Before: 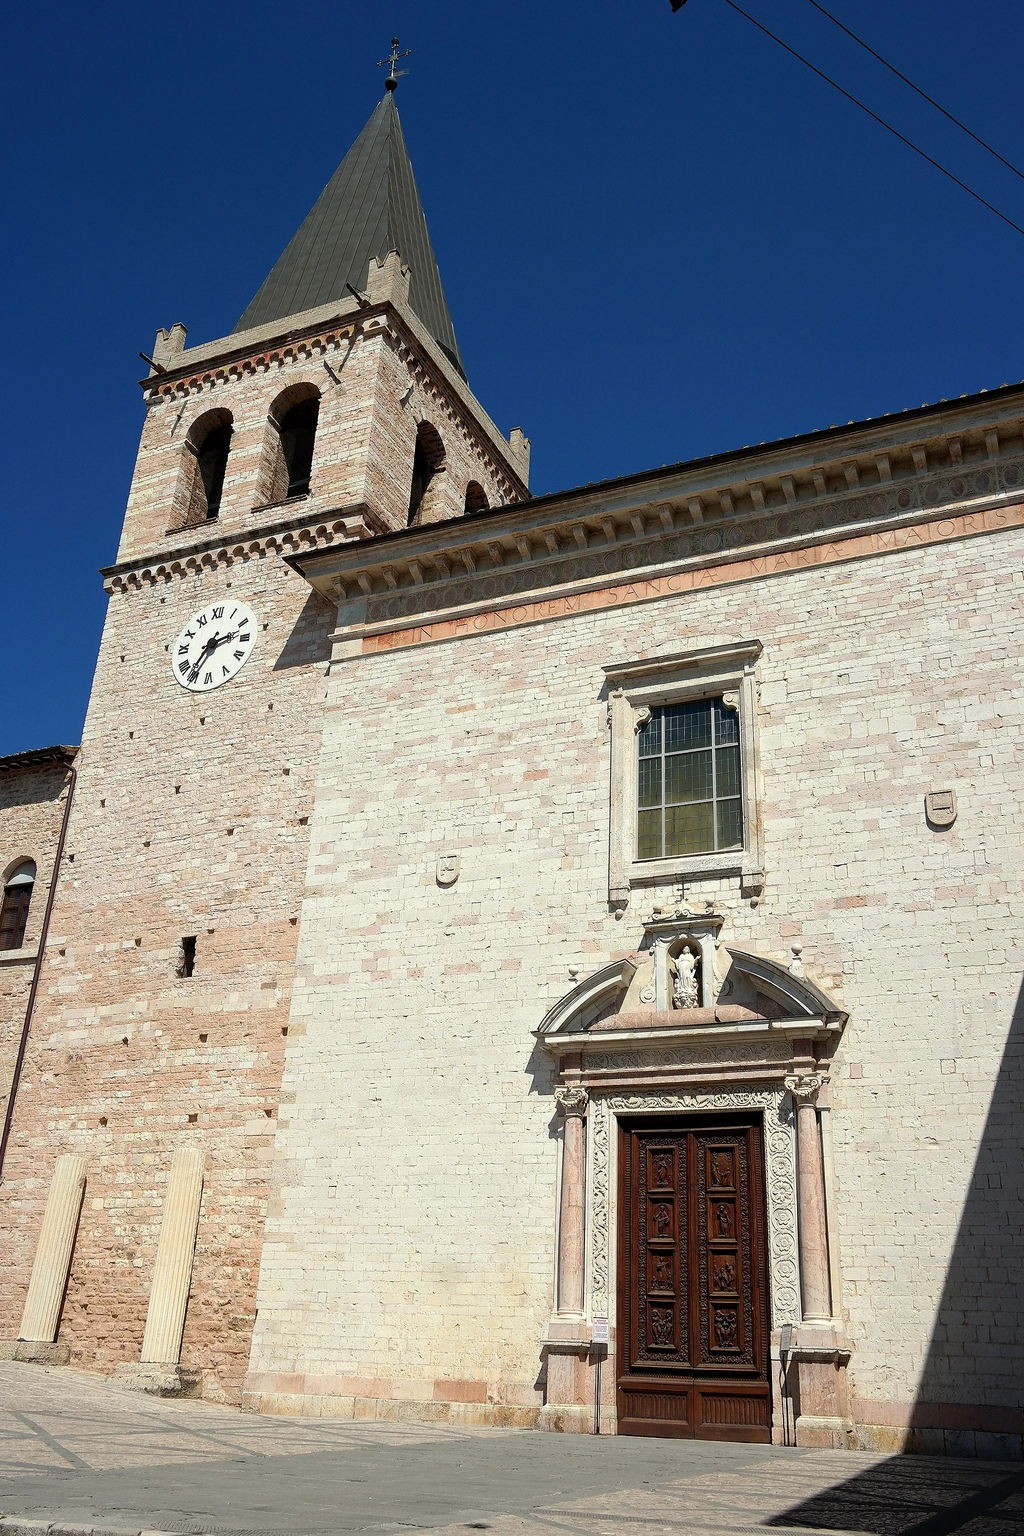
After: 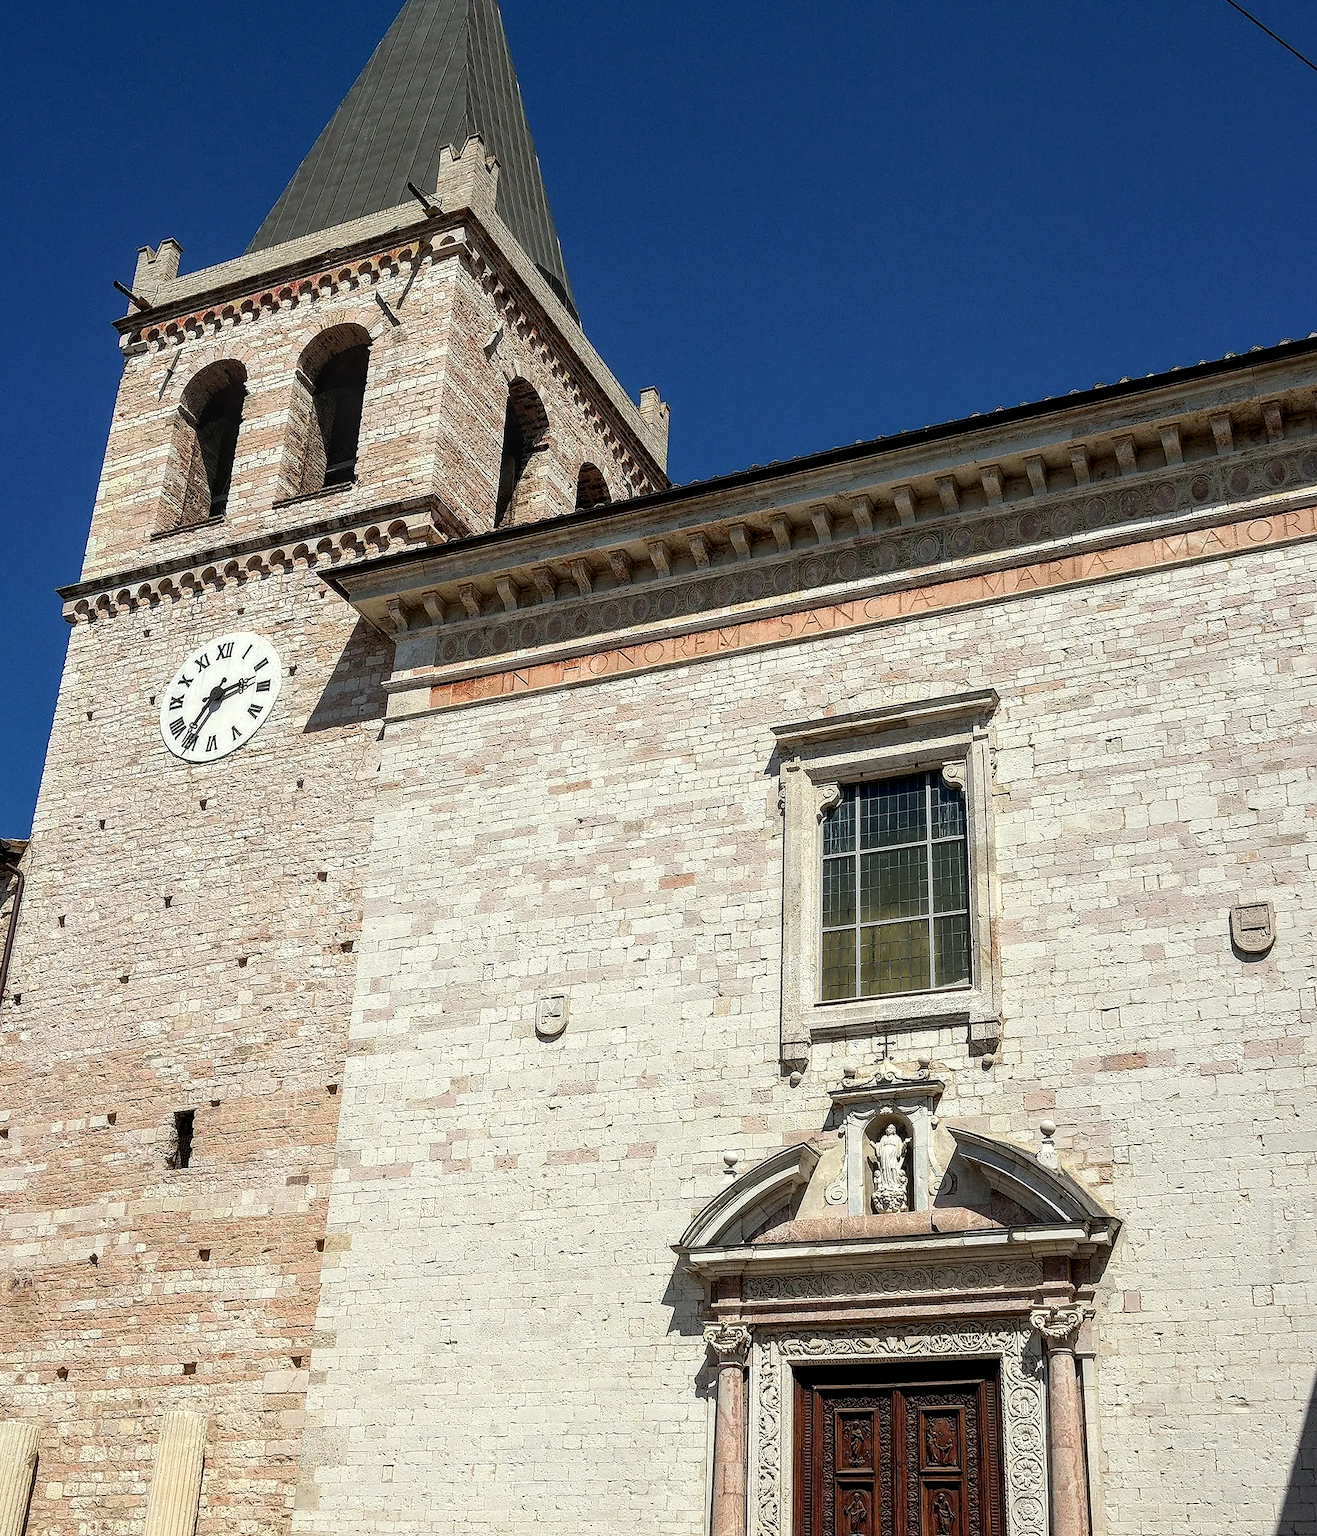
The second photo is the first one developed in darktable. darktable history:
crop: left 5.822%, top 10.104%, right 3.585%, bottom 19.495%
local contrast: detail 144%
